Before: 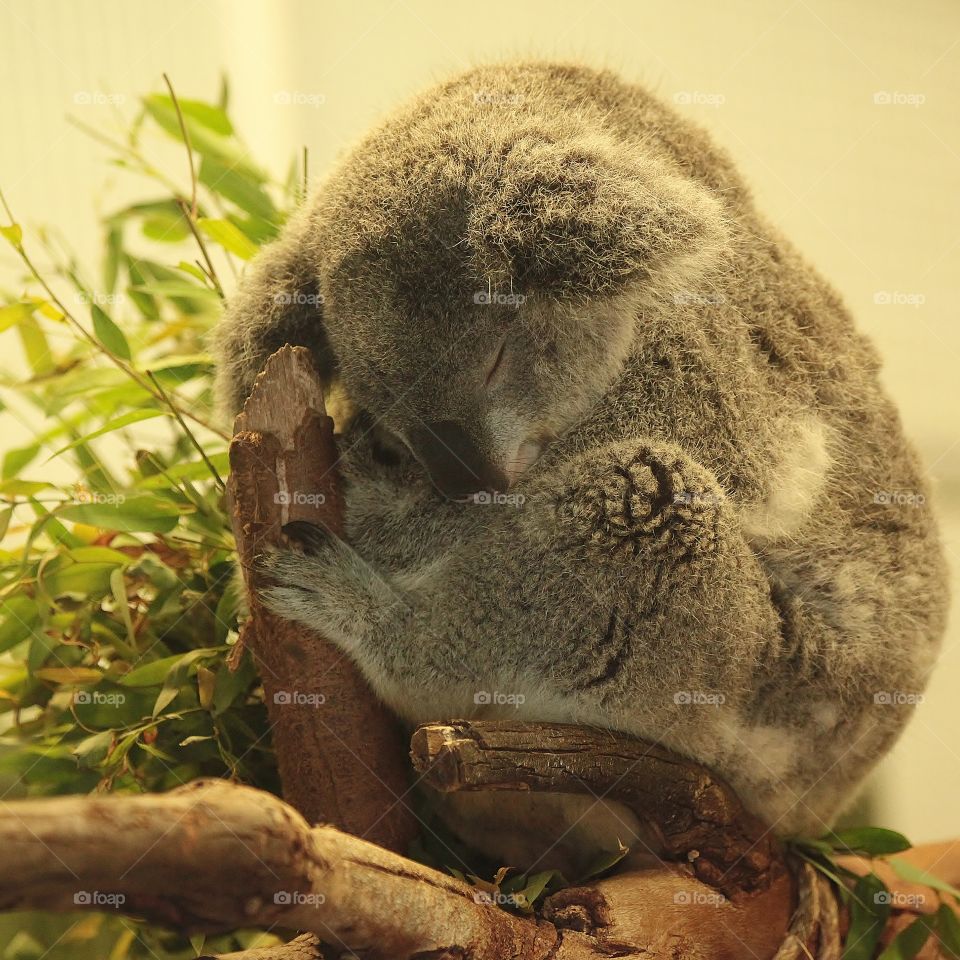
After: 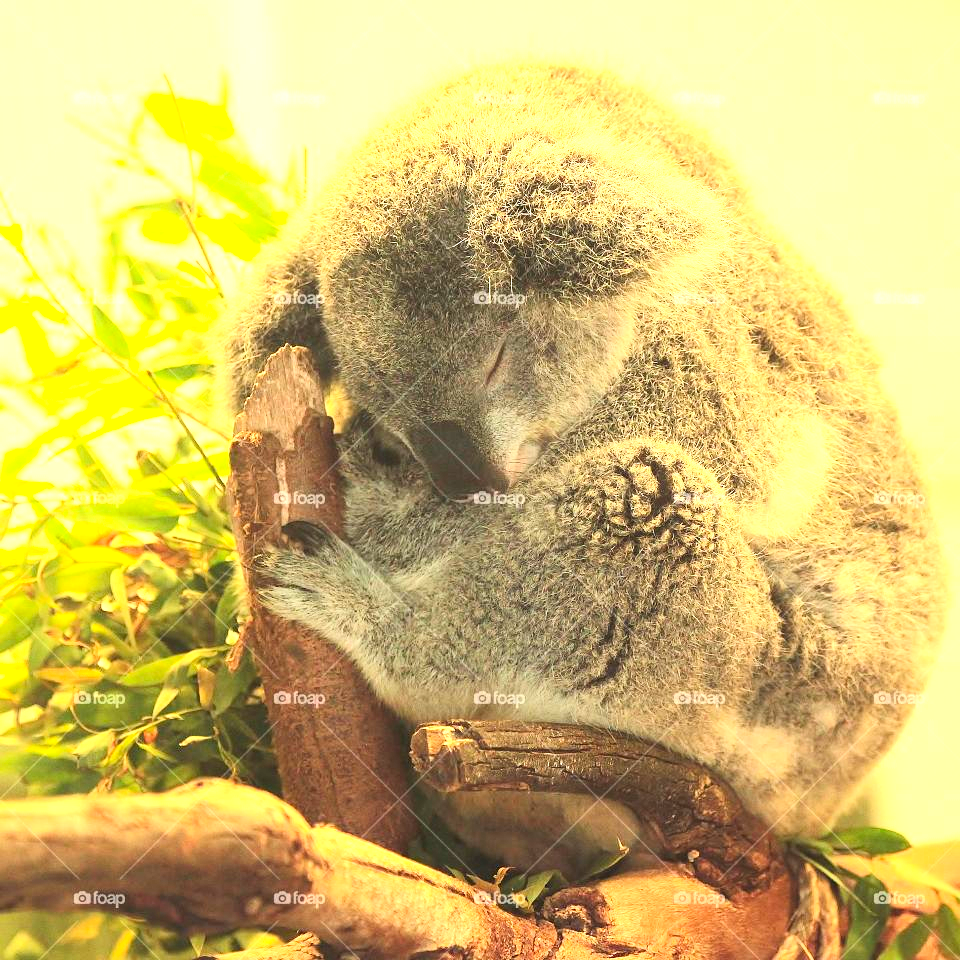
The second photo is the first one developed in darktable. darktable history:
exposure: black level correction 0, exposure 1.446 EV, compensate highlight preservation false
contrast brightness saturation: contrast 0.203, brightness 0.164, saturation 0.229
